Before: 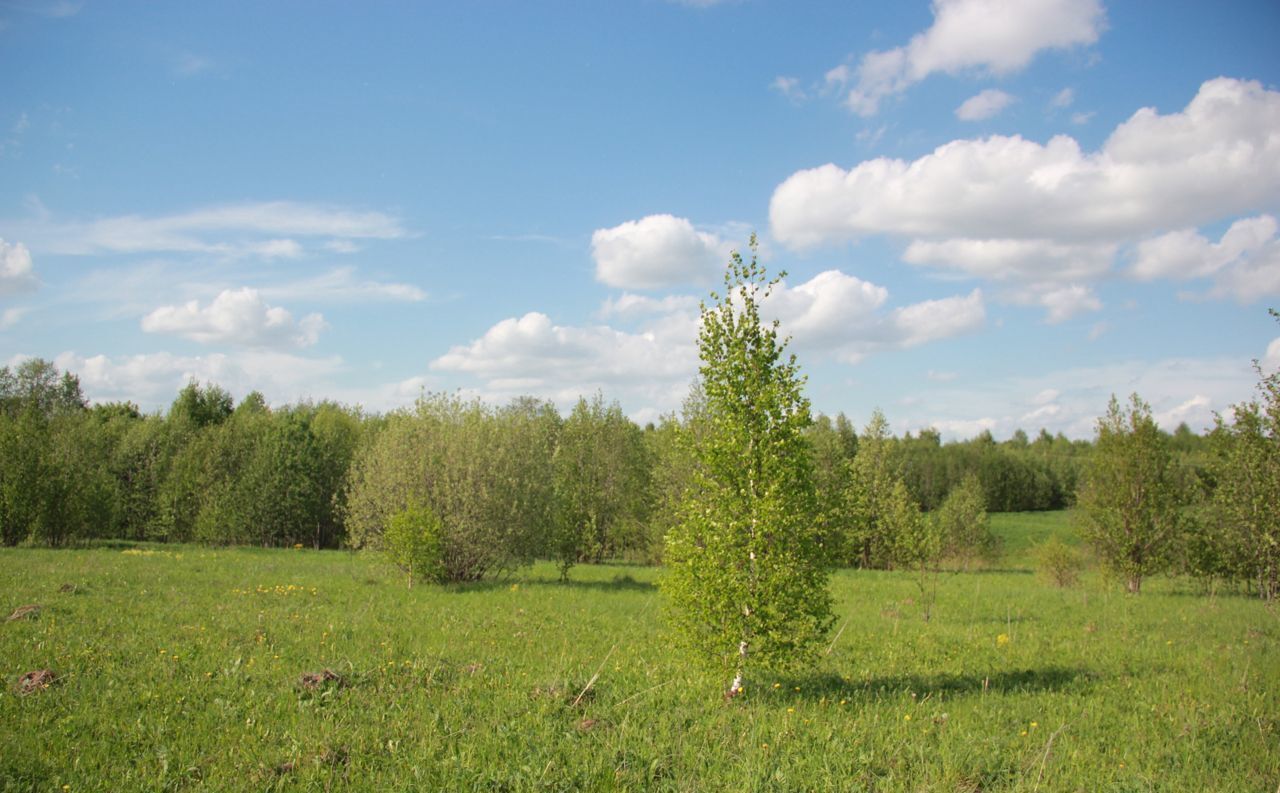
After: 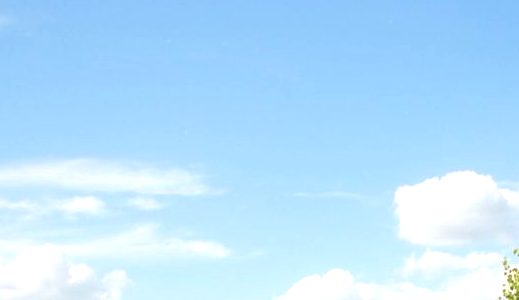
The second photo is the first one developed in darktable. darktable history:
exposure: black level correction -0.005, exposure 0.622 EV, compensate highlight preservation false
crop: left 15.452%, top 5.459%, right 43.956%, bottom 56.62%
